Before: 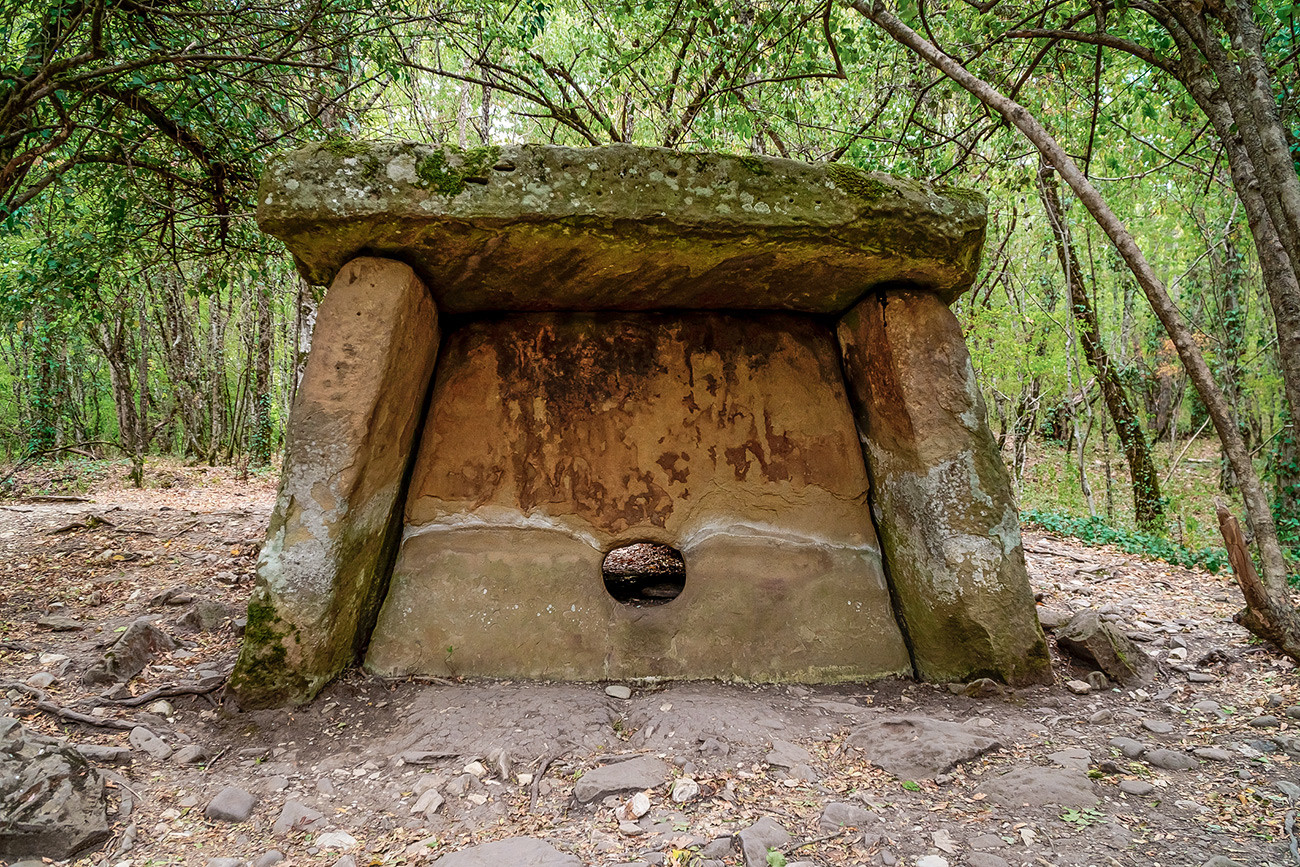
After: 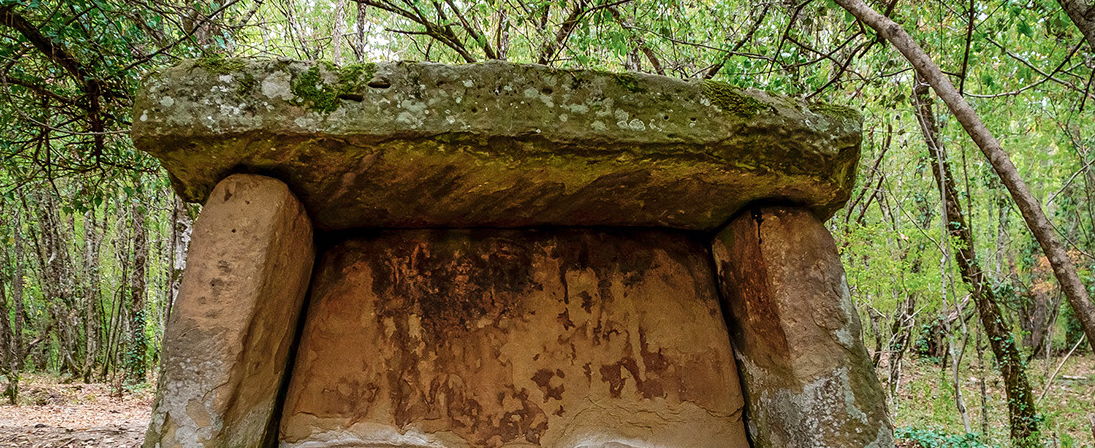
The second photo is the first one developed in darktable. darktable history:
crop and rotate: left 9.684%, top 9.763%, right 6.059%, bottom 38.492%
